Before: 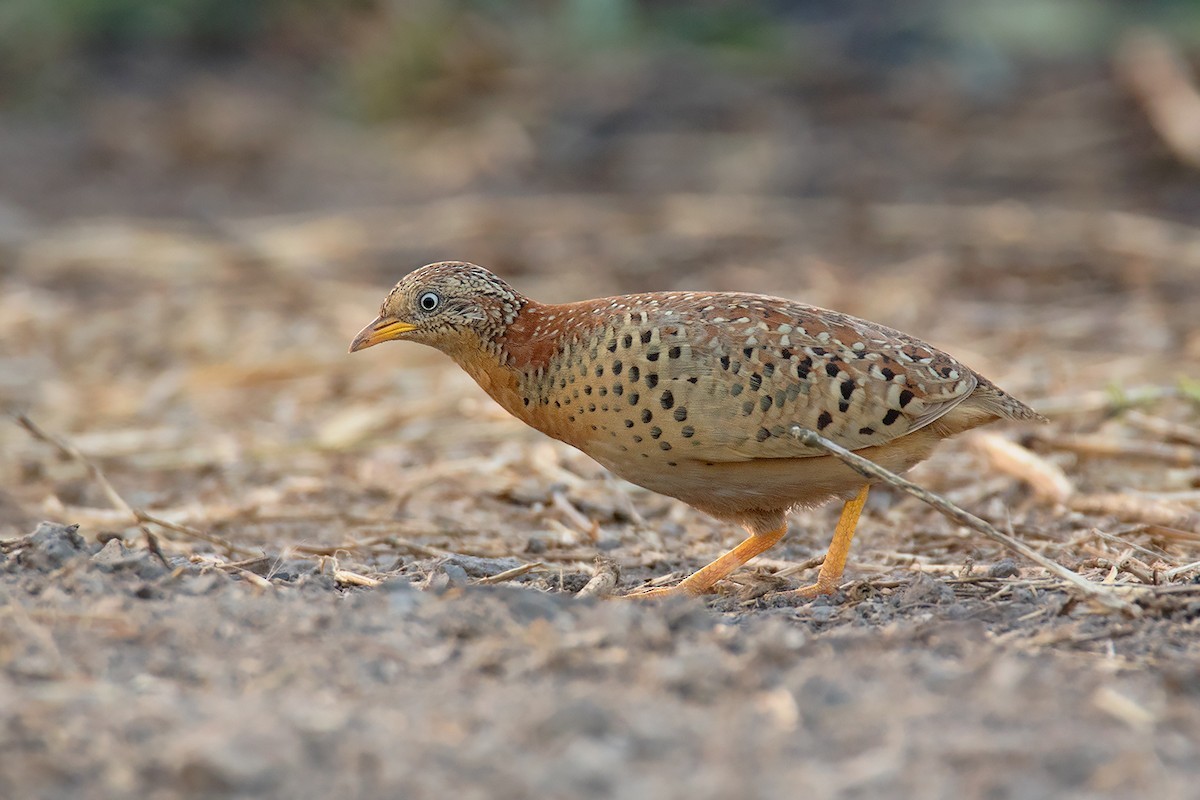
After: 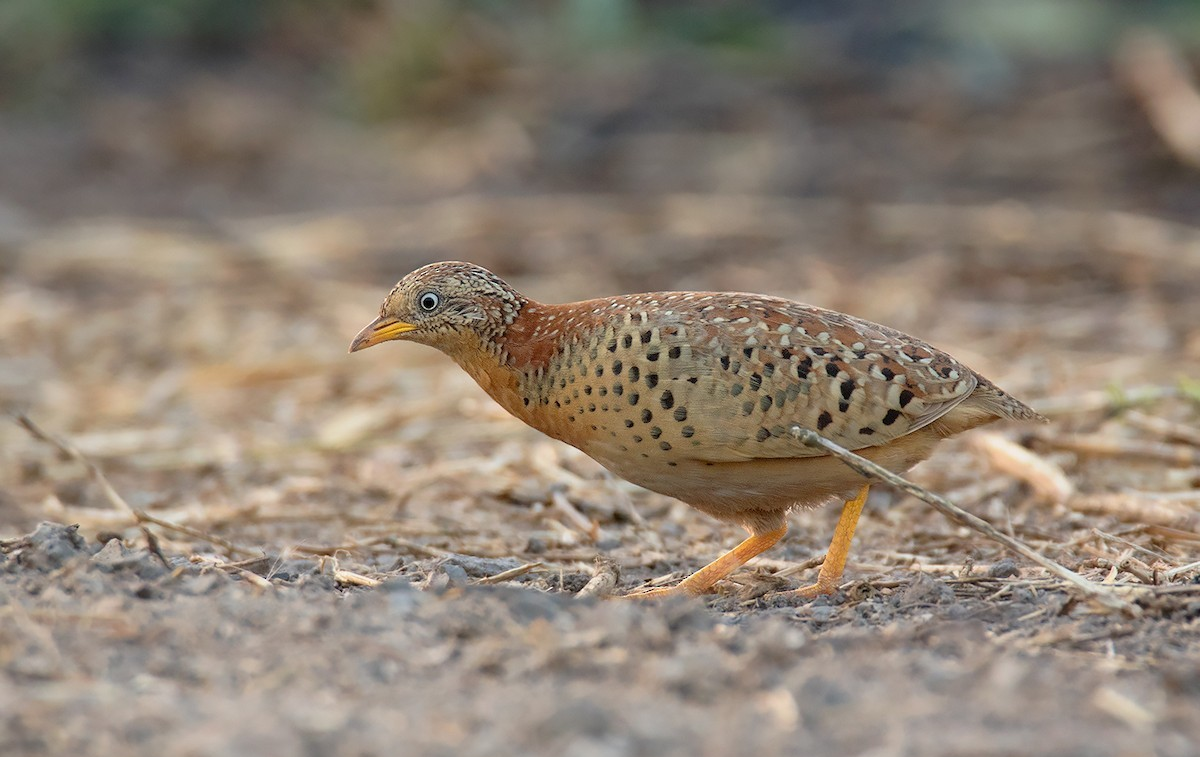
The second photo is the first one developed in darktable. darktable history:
crop and rotate: top 0.006%, bottom 5.255%
